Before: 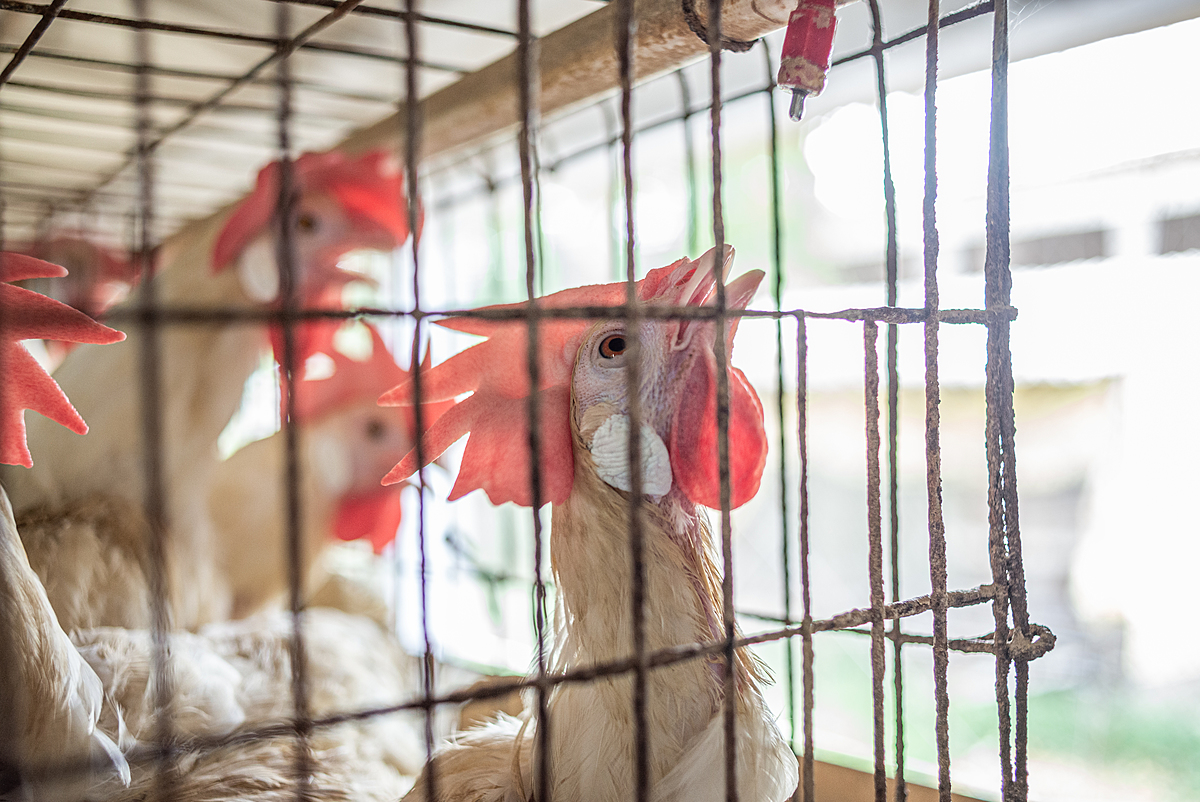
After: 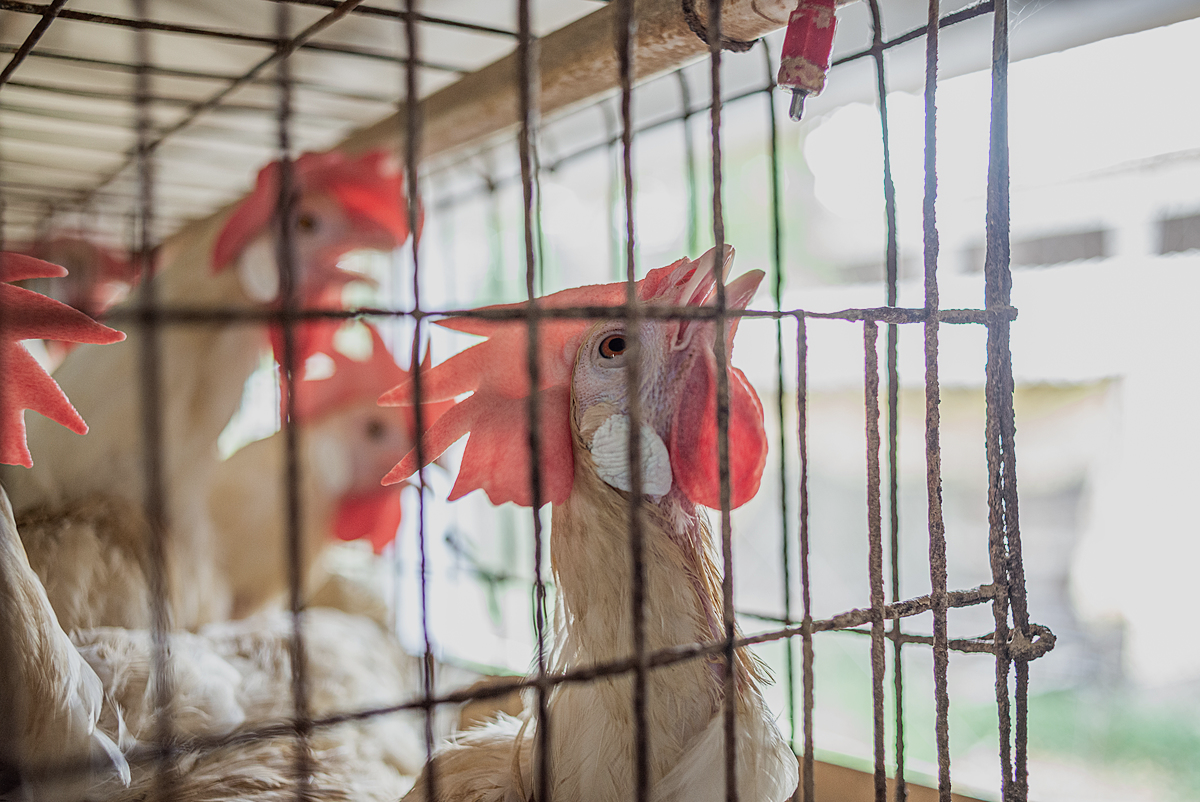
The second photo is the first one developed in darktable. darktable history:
exposure: exposure -0.39 EV, compensate highlight preservation false
